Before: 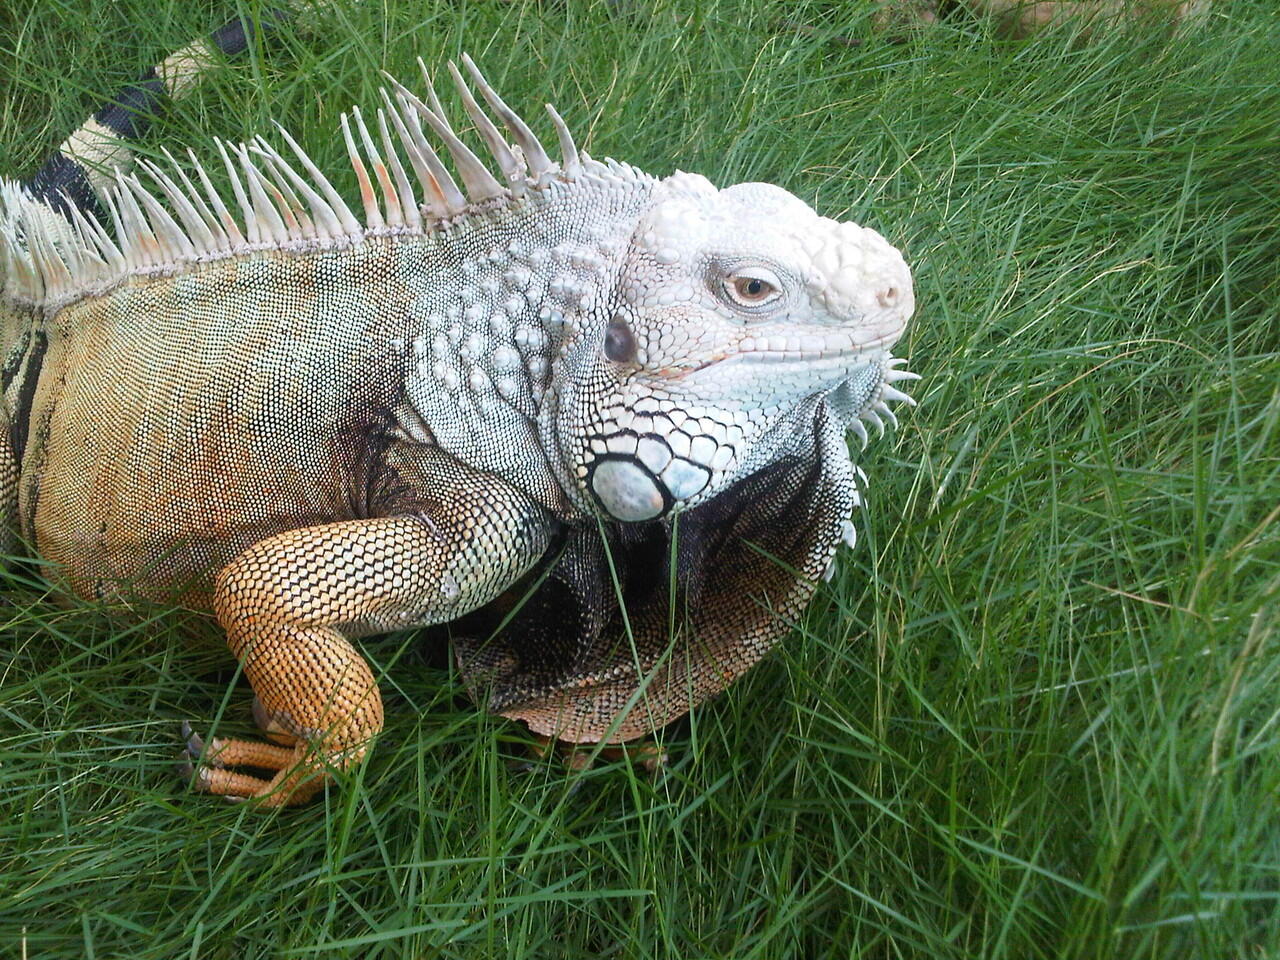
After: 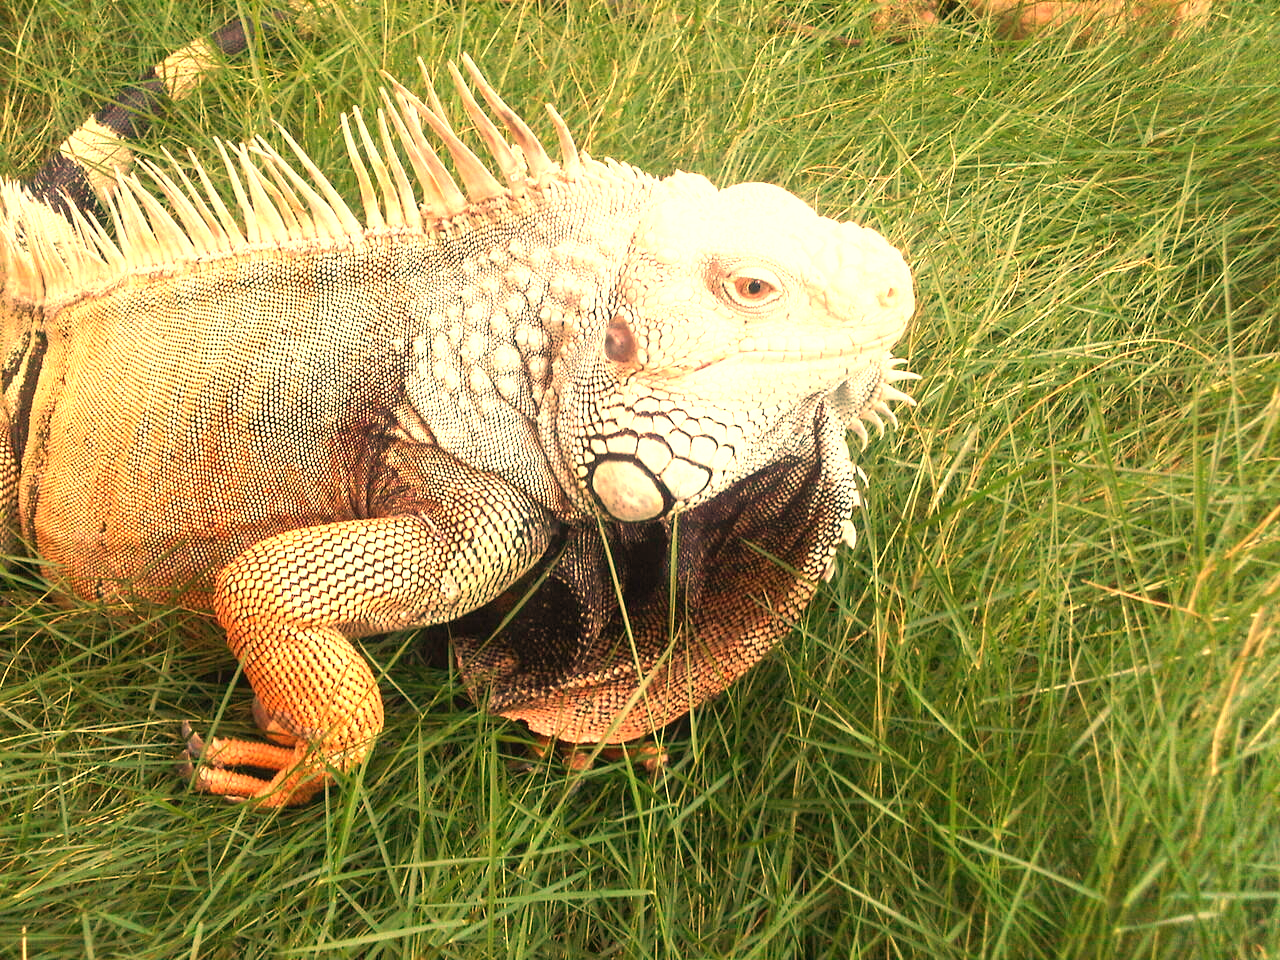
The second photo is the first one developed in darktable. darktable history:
white balance: red 1.467, blue 0.684
exposure: black level correction 0, exposure 1 EV, compensate highlight preservation false
